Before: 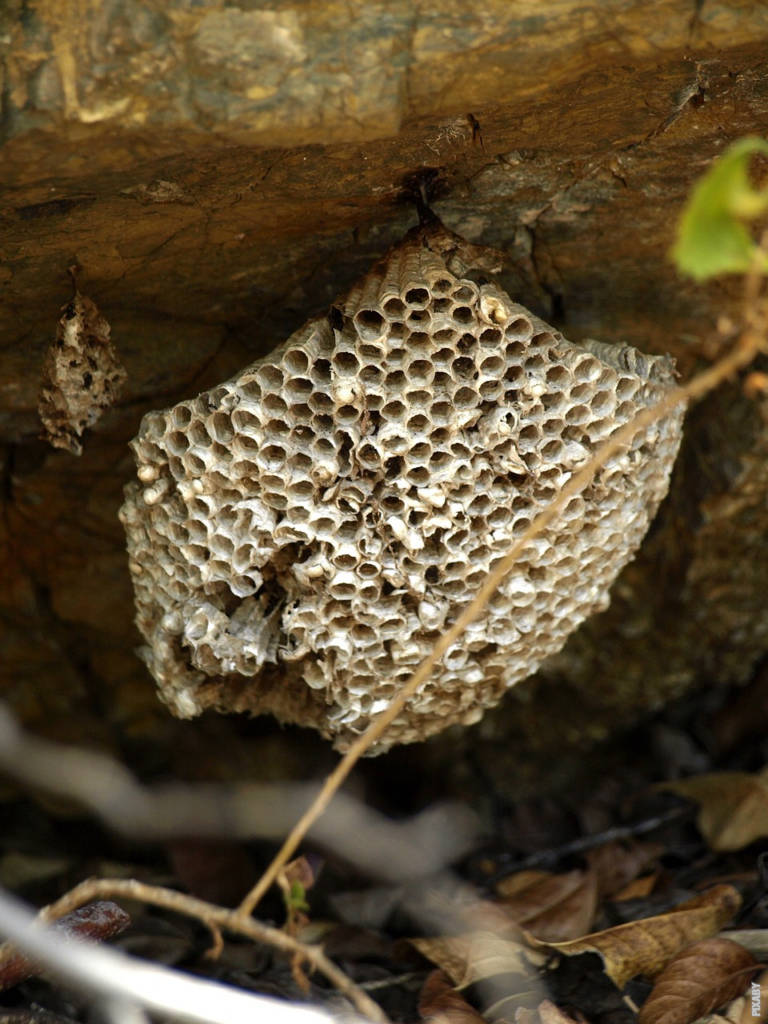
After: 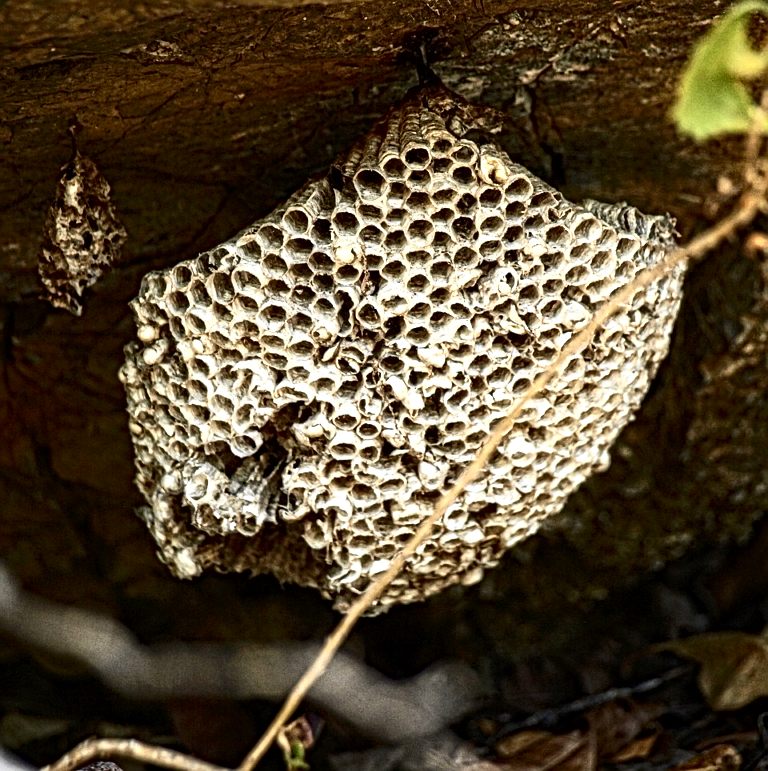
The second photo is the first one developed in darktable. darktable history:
contrast brightness saturation: contrast 0.386, brightness 0.096
crop: top 13.74%, bottom 10.914%
local contrast: mode bilateral grid, contrast 21, coarseness 3, detail 299%, midtone range 0.2
tone equalizer: on, module defaults
